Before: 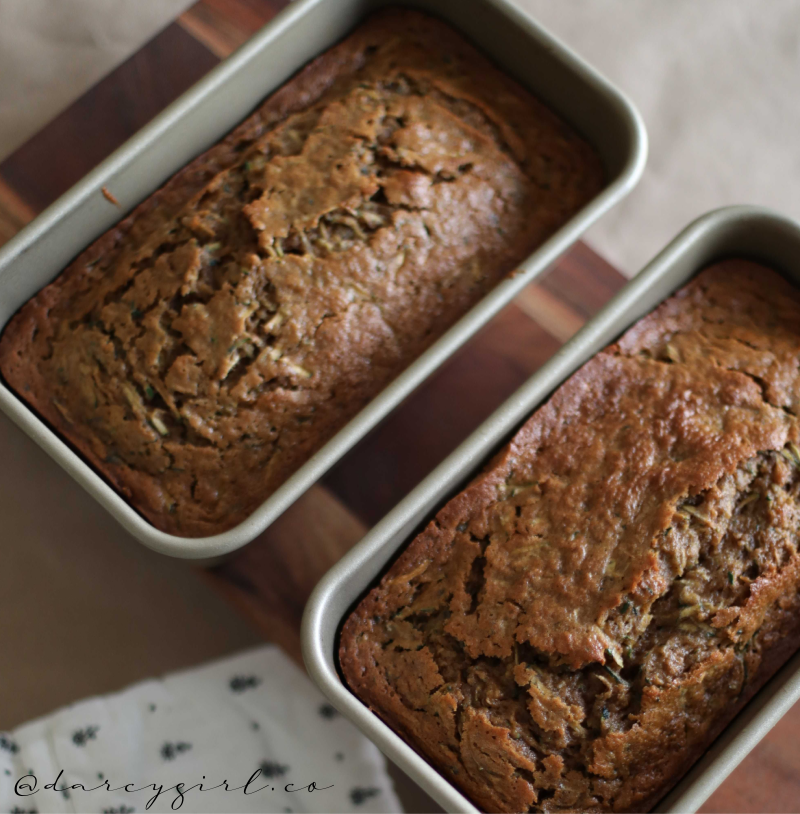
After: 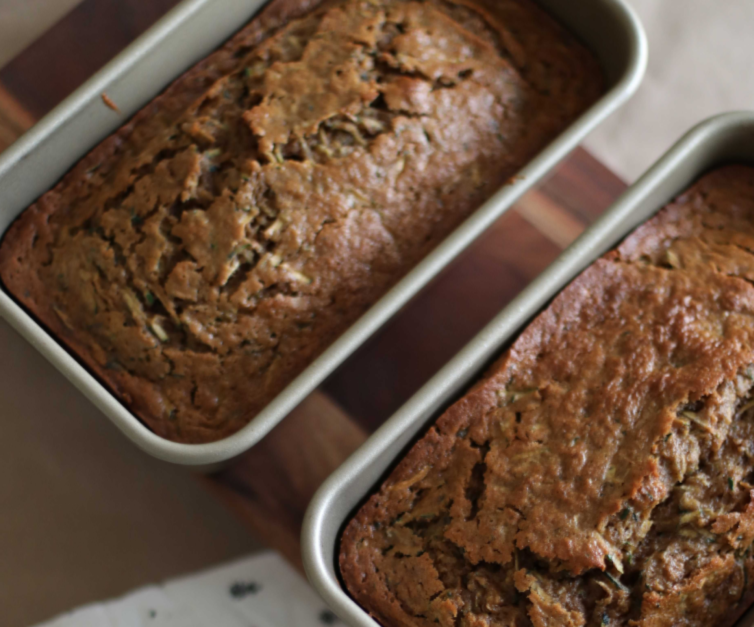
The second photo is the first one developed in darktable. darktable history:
lowpass: radius 0.5, unbound 0
crop and rotate: angle 0.03°, top 11.643%, right 5.651%, bottom 11.189%
